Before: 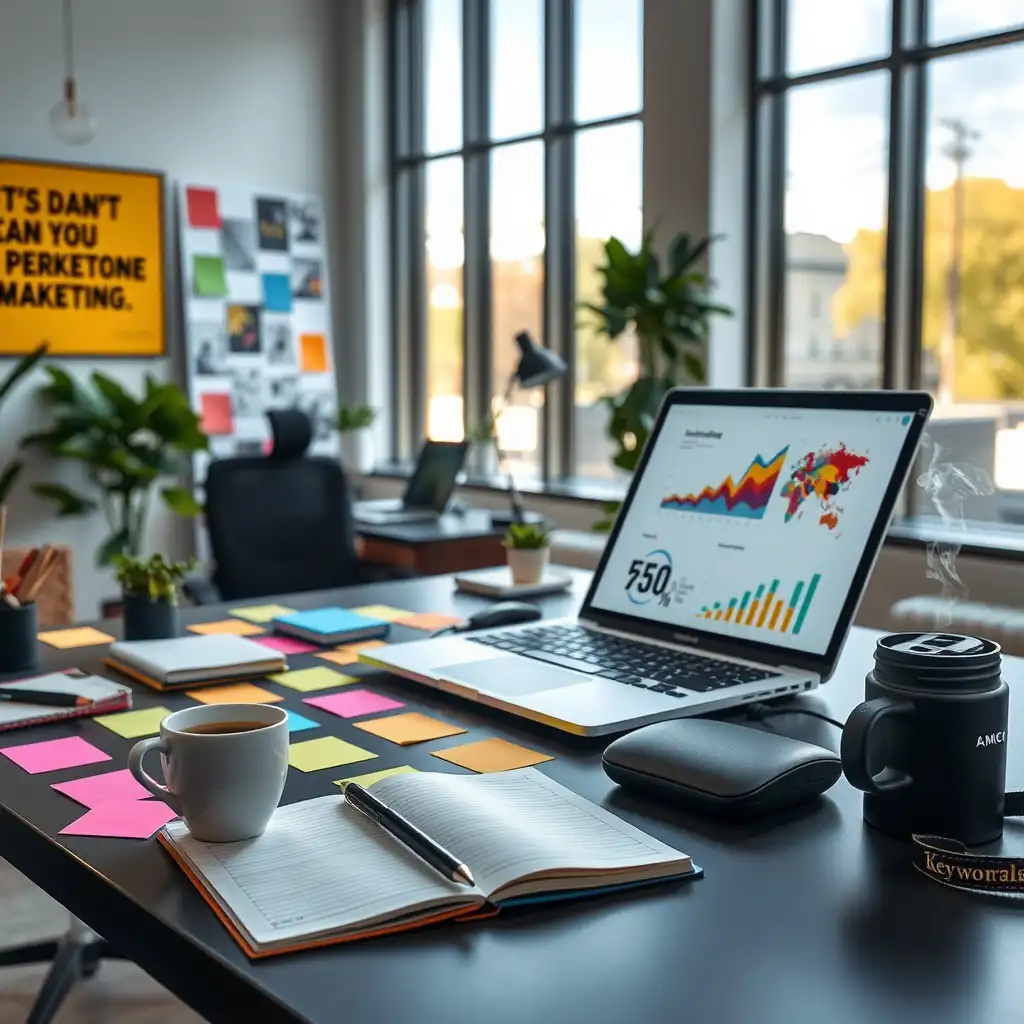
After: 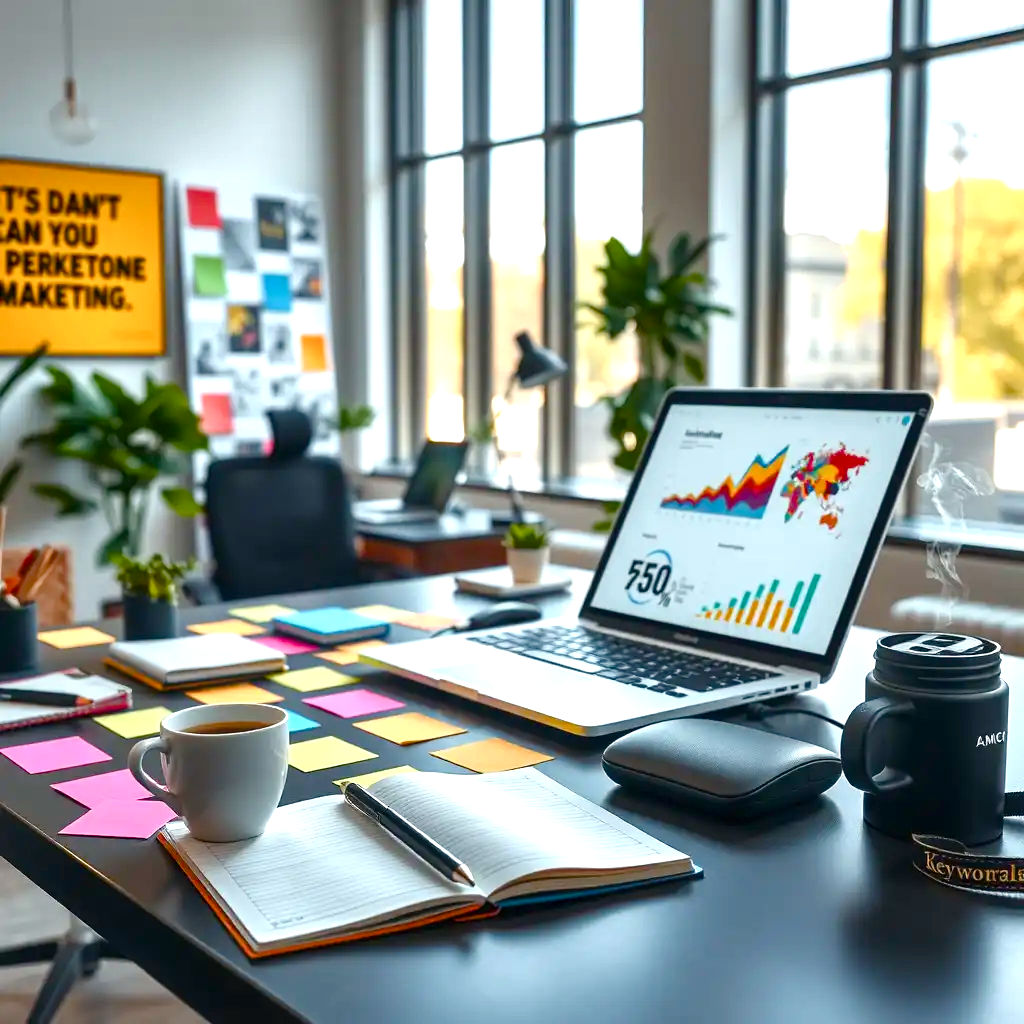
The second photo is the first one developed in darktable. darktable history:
exposure: black level correction 0, exposure 0.7 EV, compensate exposure bias true, compensate highlight preservation false
color balance rgb: perceptual saturation grading › global saturation 20%, perceptual saturation grading › highlights -25%, perceptual saturation grading › shadows 50%
